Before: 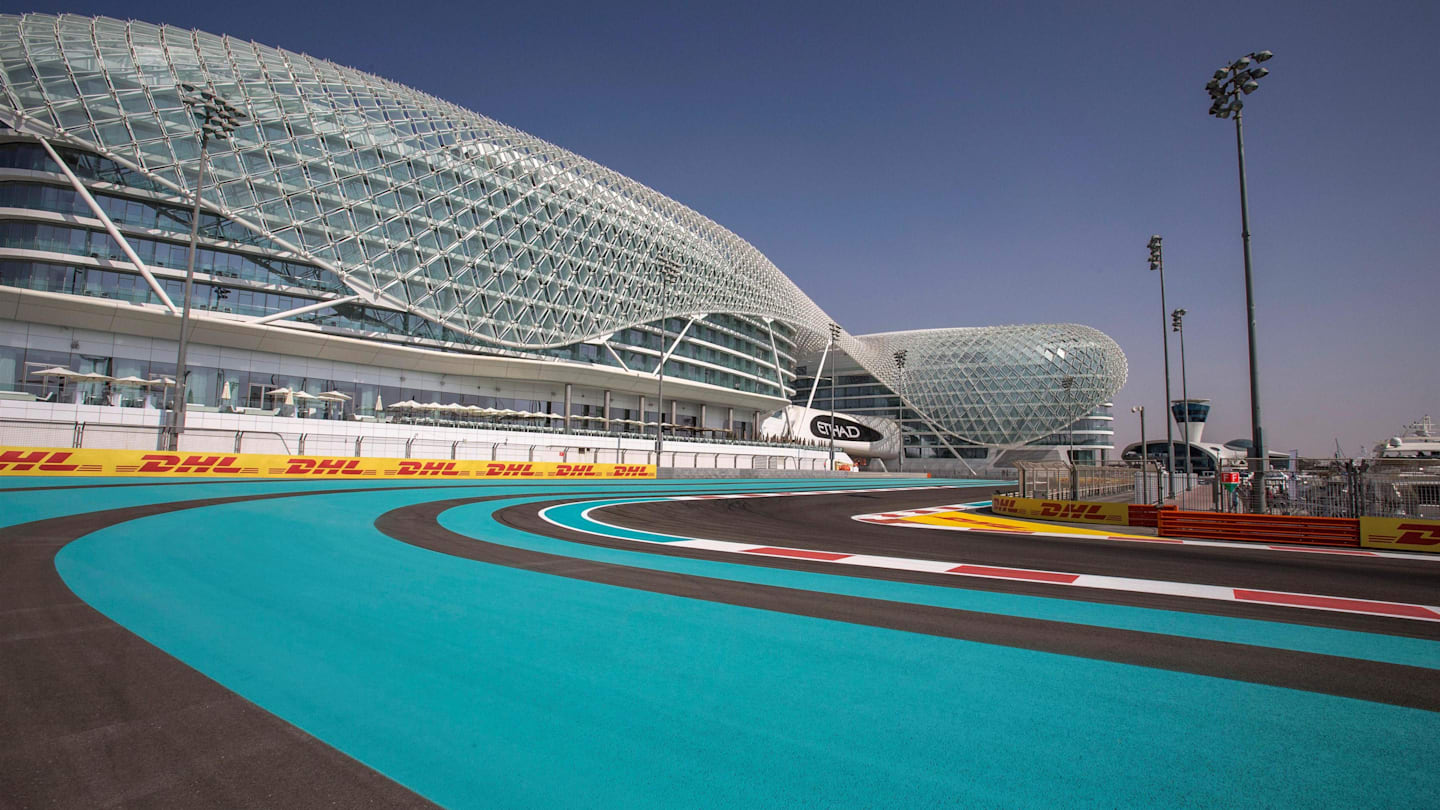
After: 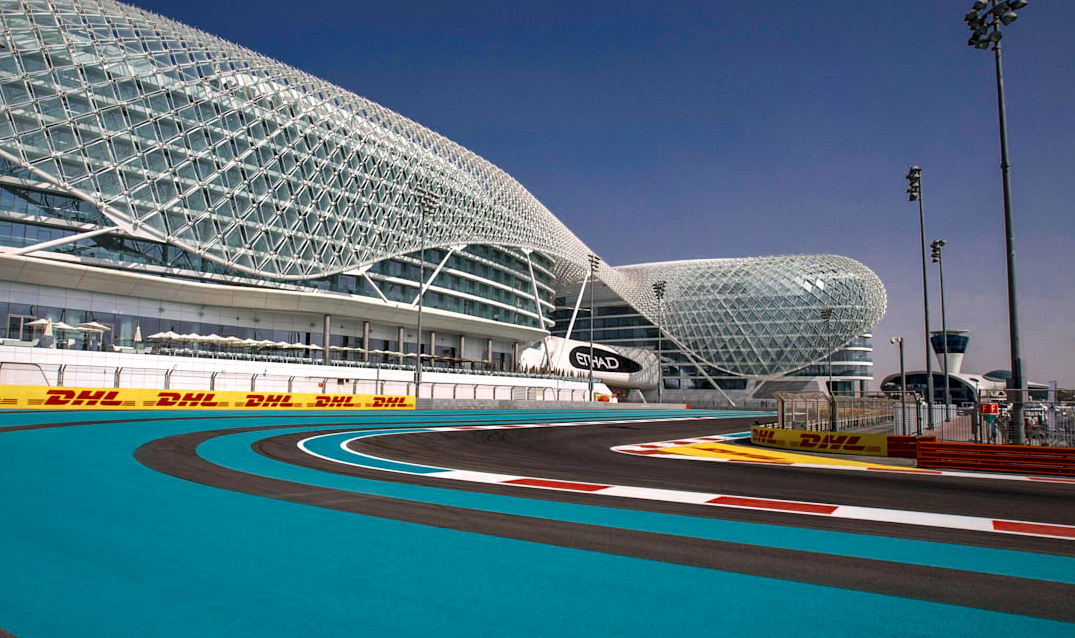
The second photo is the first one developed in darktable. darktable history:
crop: left 16.743%, top 8.523%, right 8.601%, bottom 12.655%
color zones: curves: ch0 [(0, 0.5) (0.125, 0.4) (0.25, 0.5) (0.375, 0.4) (0.5, 0.4) (0.625, 0.35) (0.75, 0.35) (0.875, 0.5)]; ch1 [(0, 0.35) (0.125, 0.45) (0.25, 0.35) (0.375, 0.35) (0.5, 0.35) (0.625, 0.35) (0.75, 0.45) (0.875, 0.35)]; ch2 [(0, 0.6) (0.125, 0.5) (0.25, 0.5) (0.375, 0.6) (0.5, 0.6) (0.625, 0.5) (0.75, 0.5) (0.875, 0.5)]
color balance rgb: shadows lift › chroma 2.038%, shadows lift › hue 221.11°, linear chroma grading › global chroma 15.312%, perceptual saturation grading › global saturation 29.982%, global vibrance 0.282%
local contrast: mode bilateral grid, contrast 26, coarseness 59, detail 152%, midtone range 0.2
